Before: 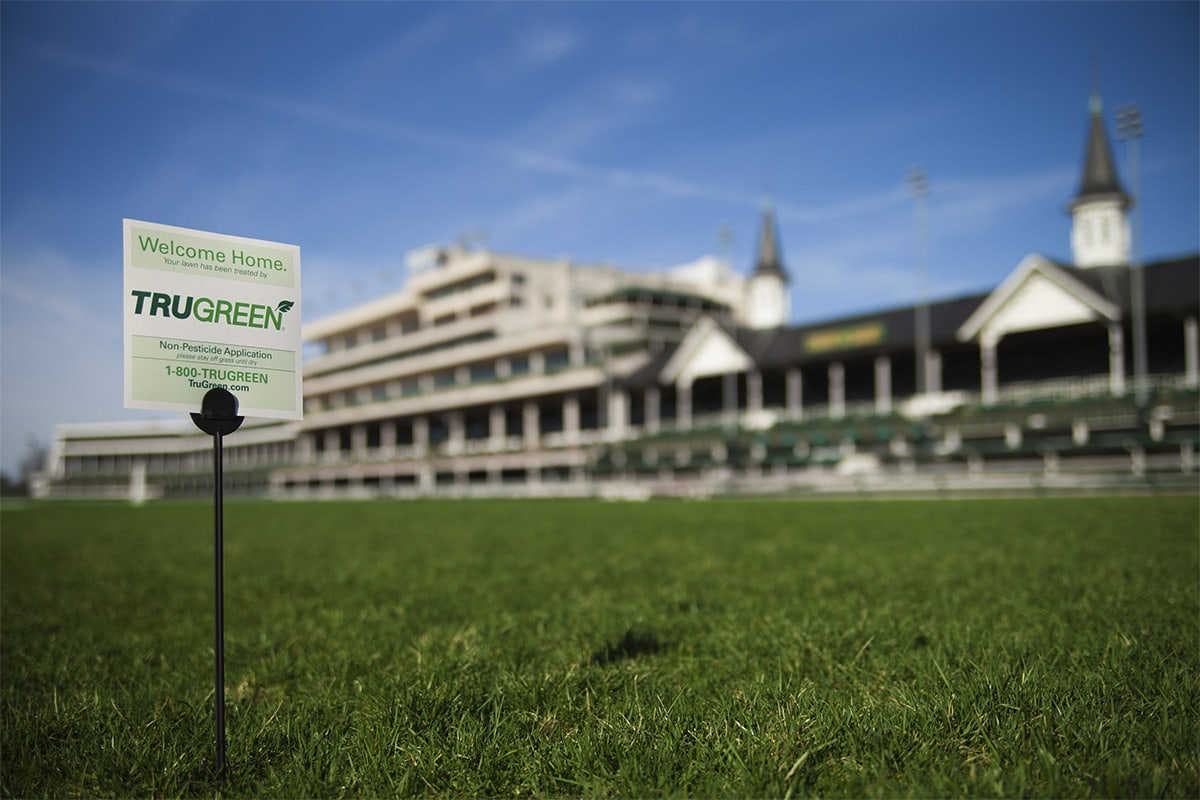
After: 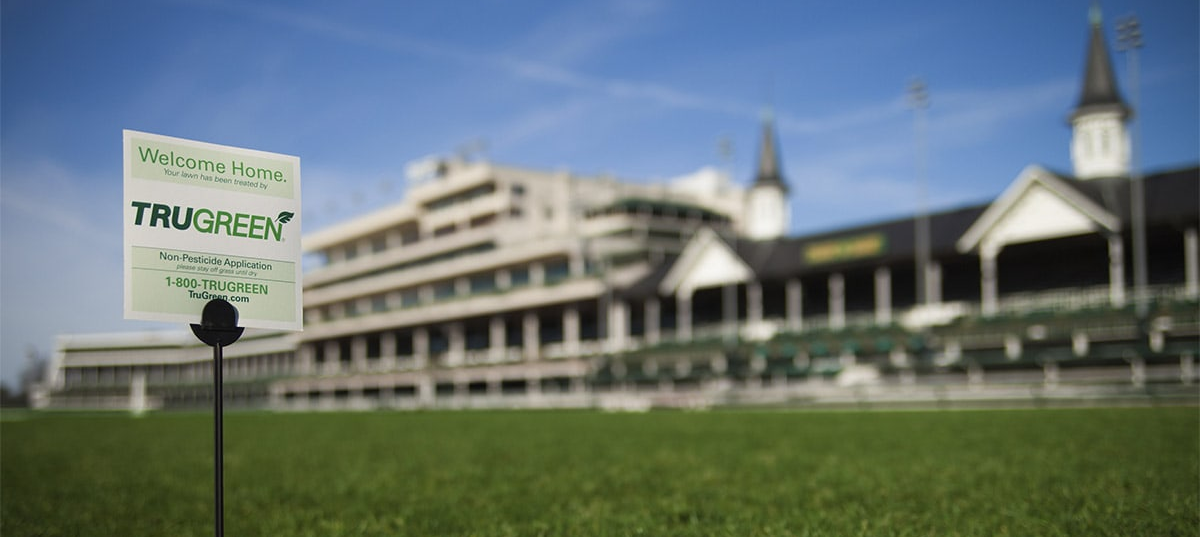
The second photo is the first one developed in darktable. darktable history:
crop: top 11.138%, bottom 21.675%
